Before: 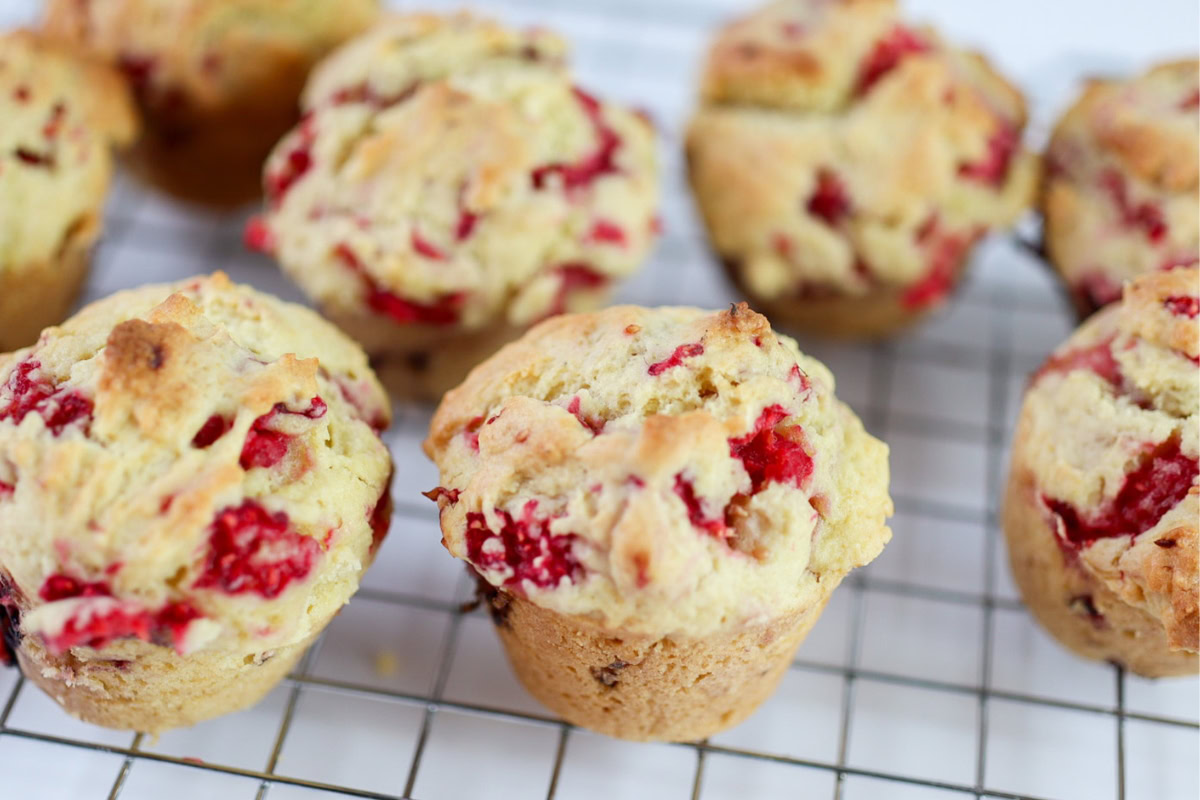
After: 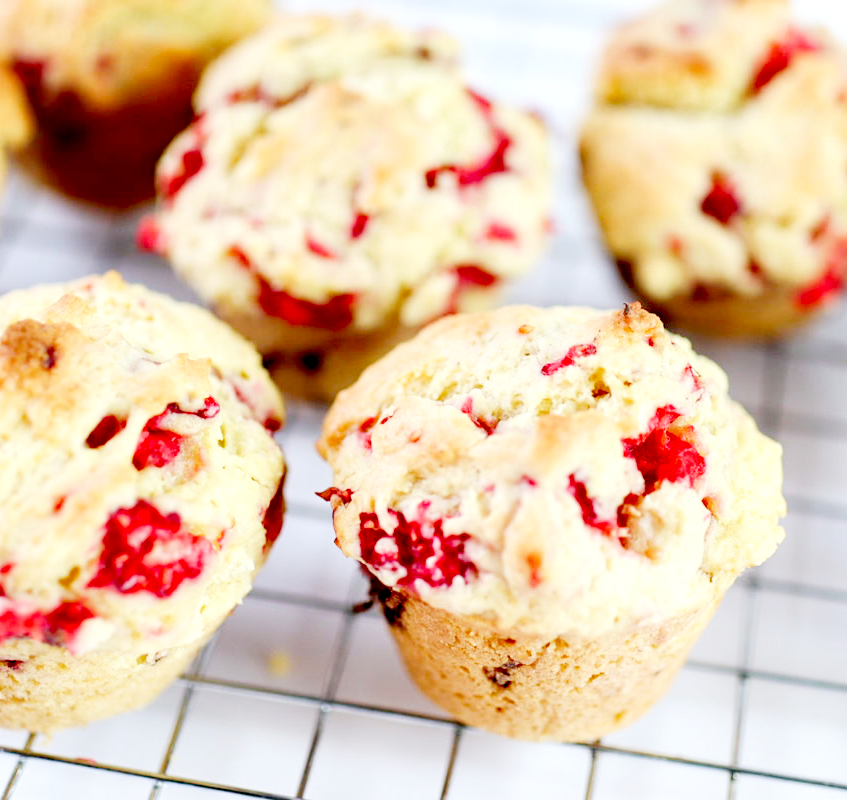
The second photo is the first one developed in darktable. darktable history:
crop and rotate: left 8.993%, right 20.372%
base curve: curves: ch0 [(0, 0) (0.032, 0.025) (0.121, 0.166) (0.206, 0.329) (0.605, 0.79) (1, 1)], fusion 1, preserve colors none
